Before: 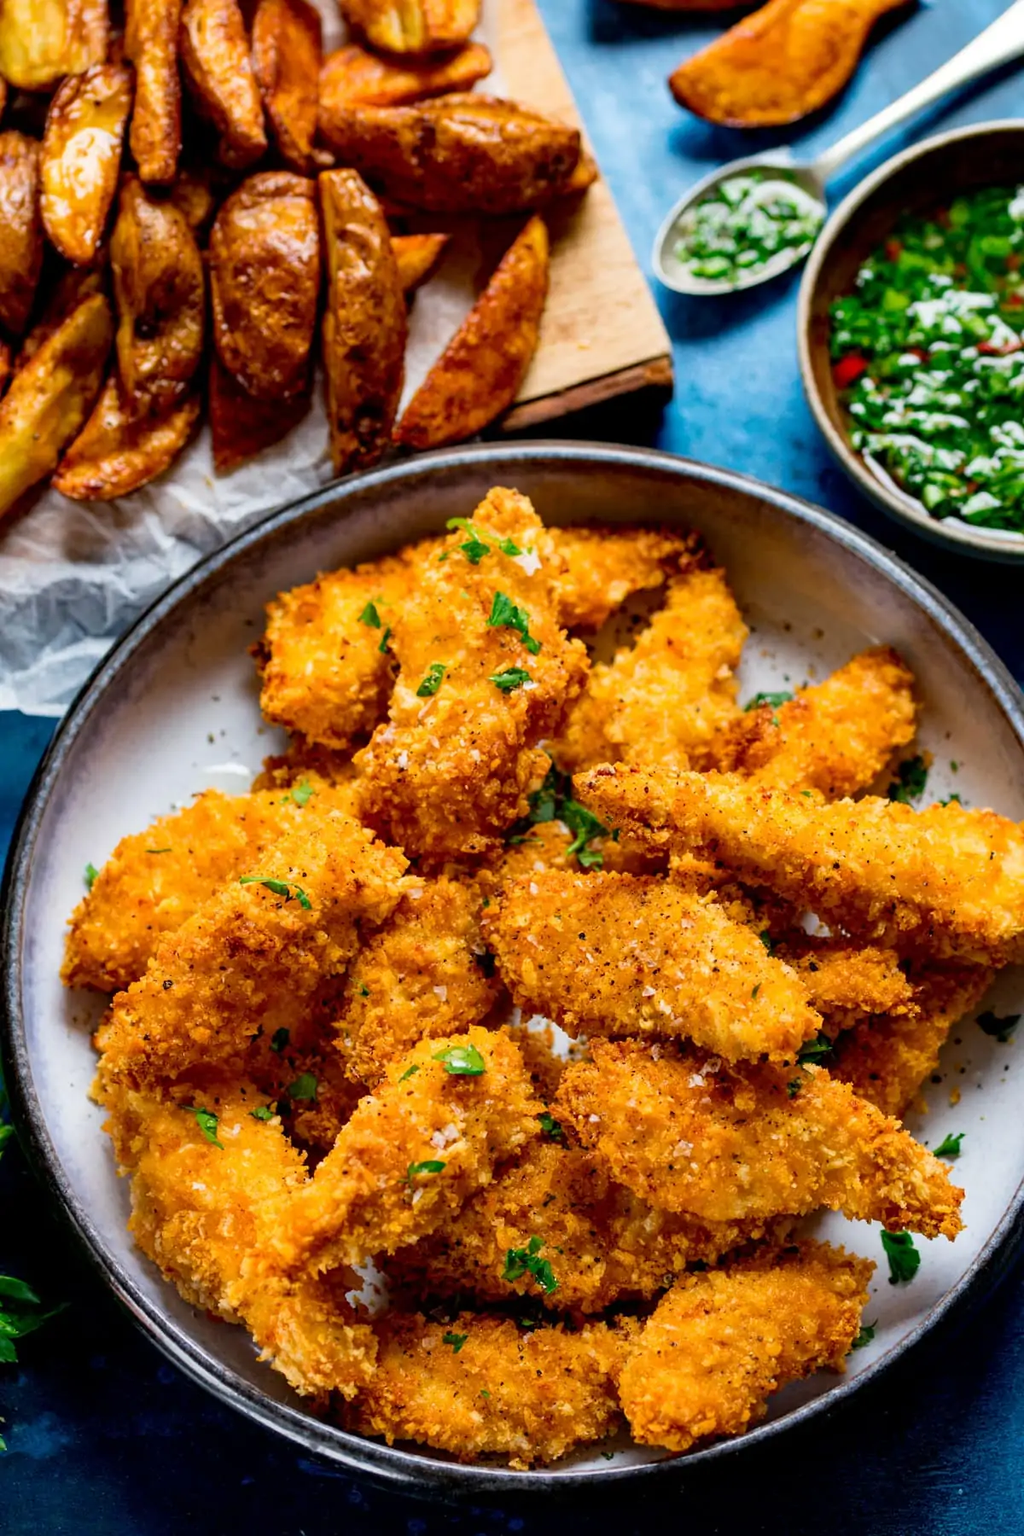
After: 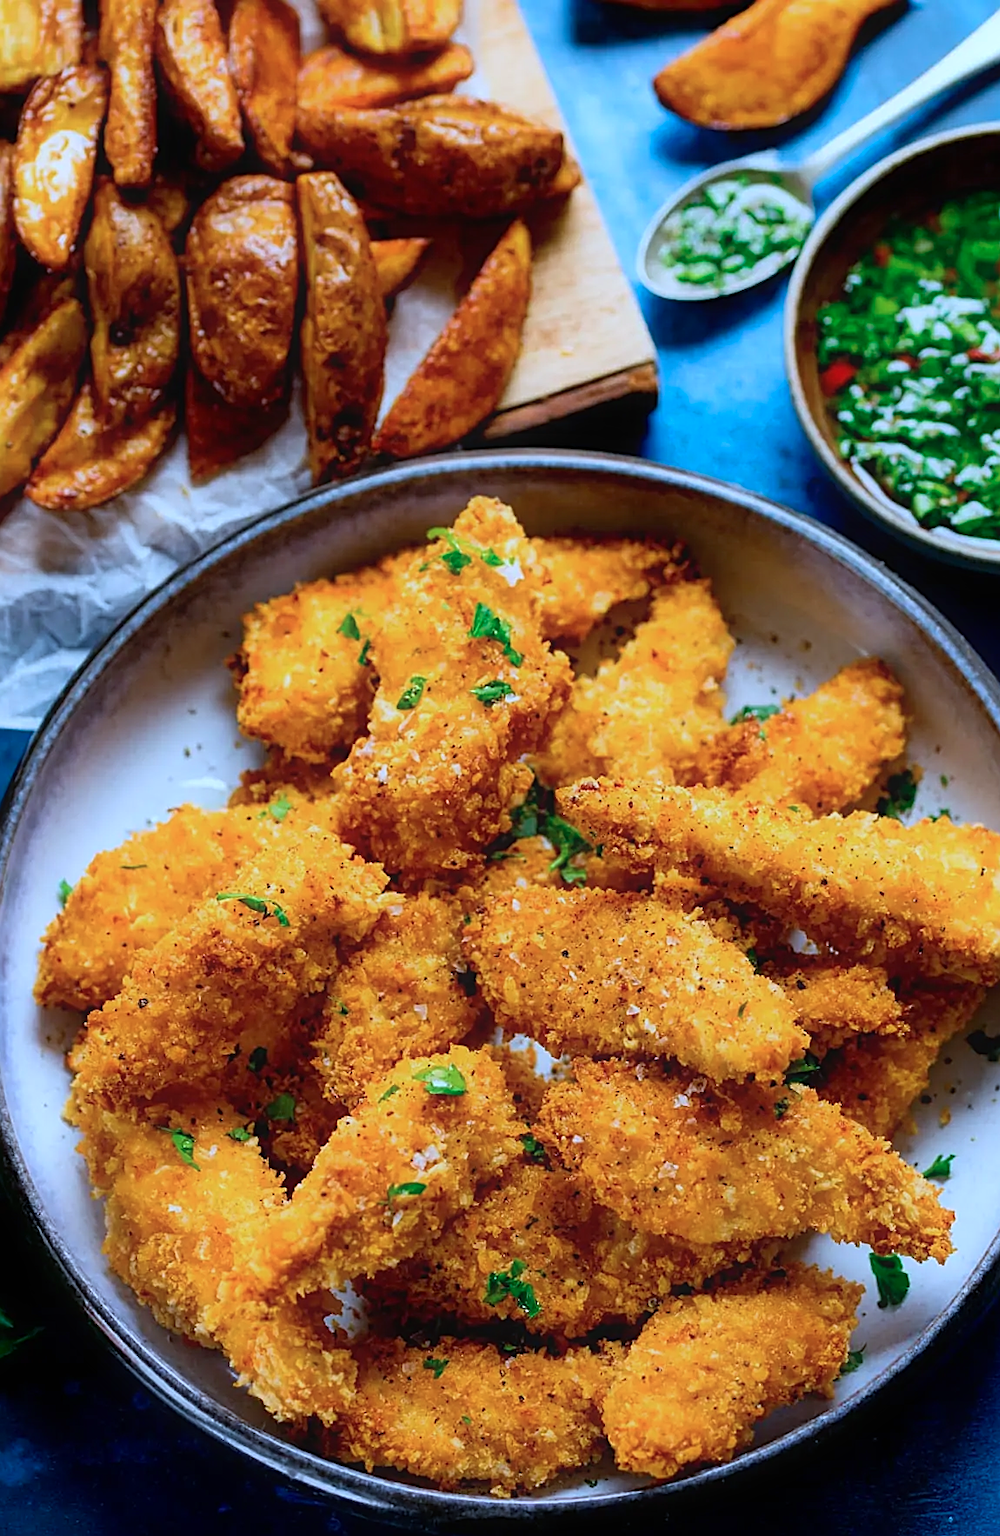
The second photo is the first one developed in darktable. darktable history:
contrast equalizer: octaves 7, y [[0.5, 0.486, 0.447, 0.446, 0.489, 0.5], [0.5 ×6], [0.5 ×6], [0 ×6], [0 ×6]]
sharpen: on, module defaults
color calibration: illuminant custom, x 0.39, y 0.387, temperature 3832.26 K
crop and rotate: left 2.702%, right 1.337%, bottom 1.825%
